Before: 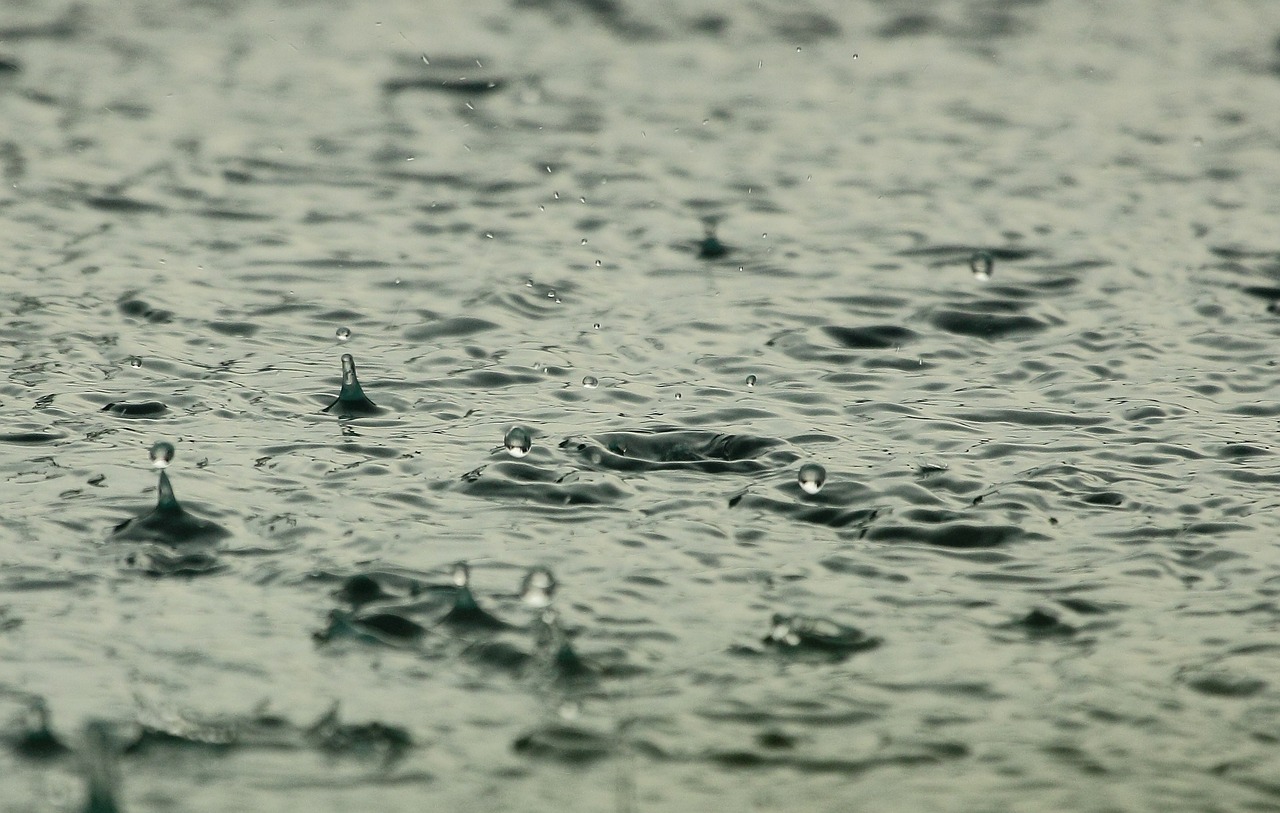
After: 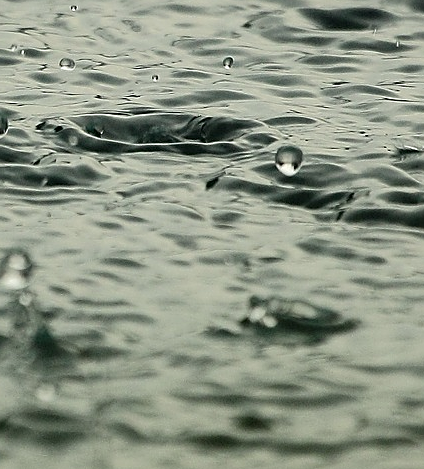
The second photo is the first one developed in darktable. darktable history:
crop: left 40.878%, top 39.176%, right 25.993%, bottom 3.081%
contrast brightness saturation: saturation -0.1
sharpen: on, module defaults
